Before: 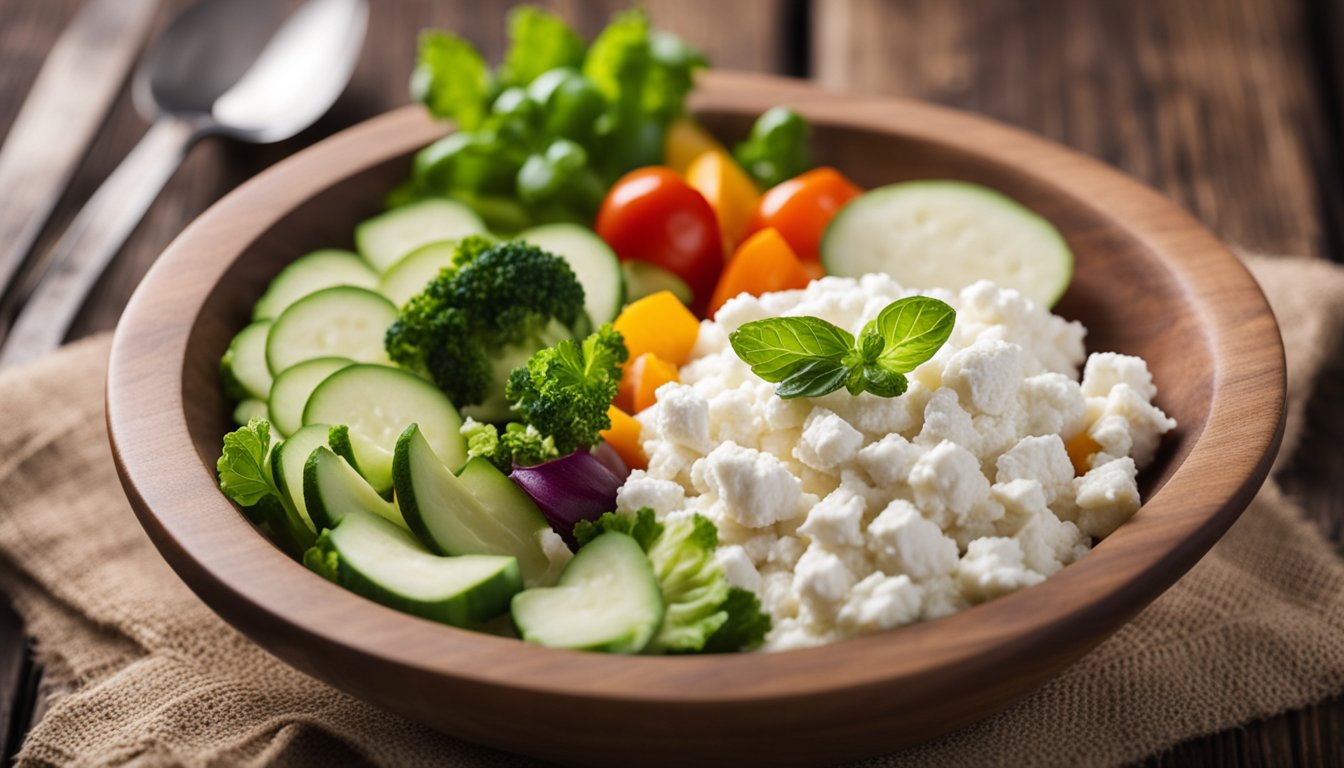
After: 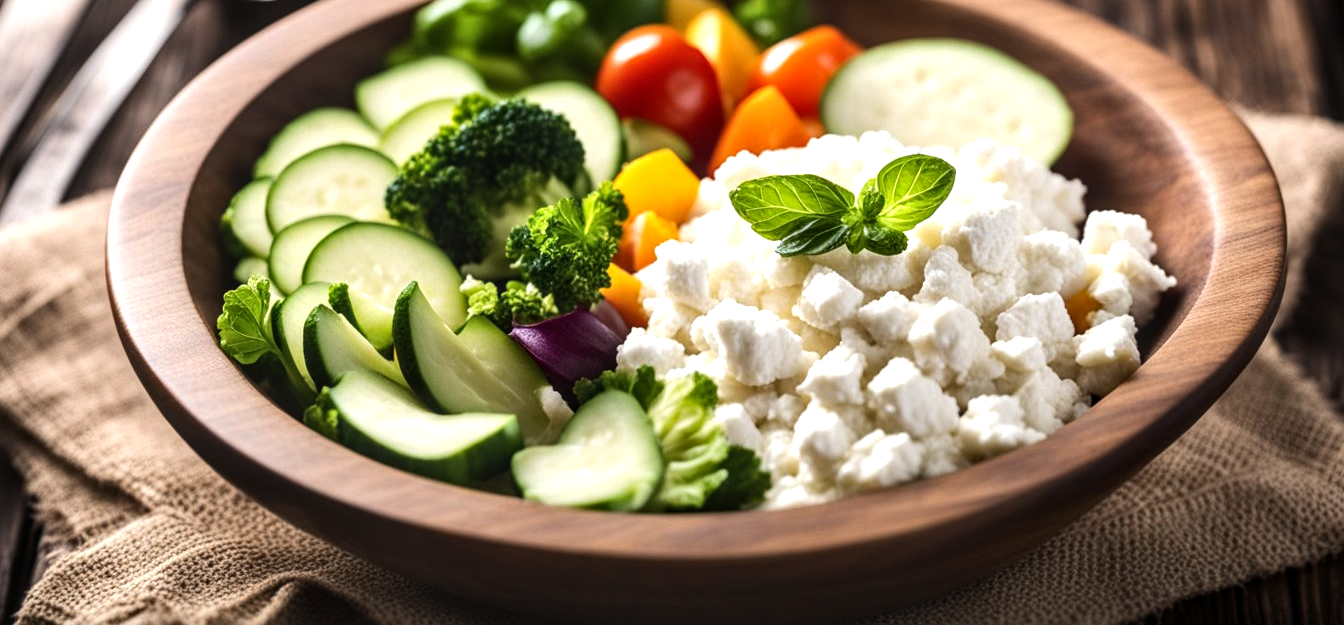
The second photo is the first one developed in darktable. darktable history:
crop and rotate: top 18.507%
local contrast: on, module defaults
tone equalizer: -8 EV -0.75 EV, -7 EV -0.7 EV, -6 EV -0.6 EV, -5 EV -0.4 EV, -3 EV 0.4 EV, -2 EV 0.6 EV, -1 EV 0.7 EV, +0 EV 0.75 EV, edges refinement/feathering 500, mask exposure compensation -1.57 EV, preserve details no
